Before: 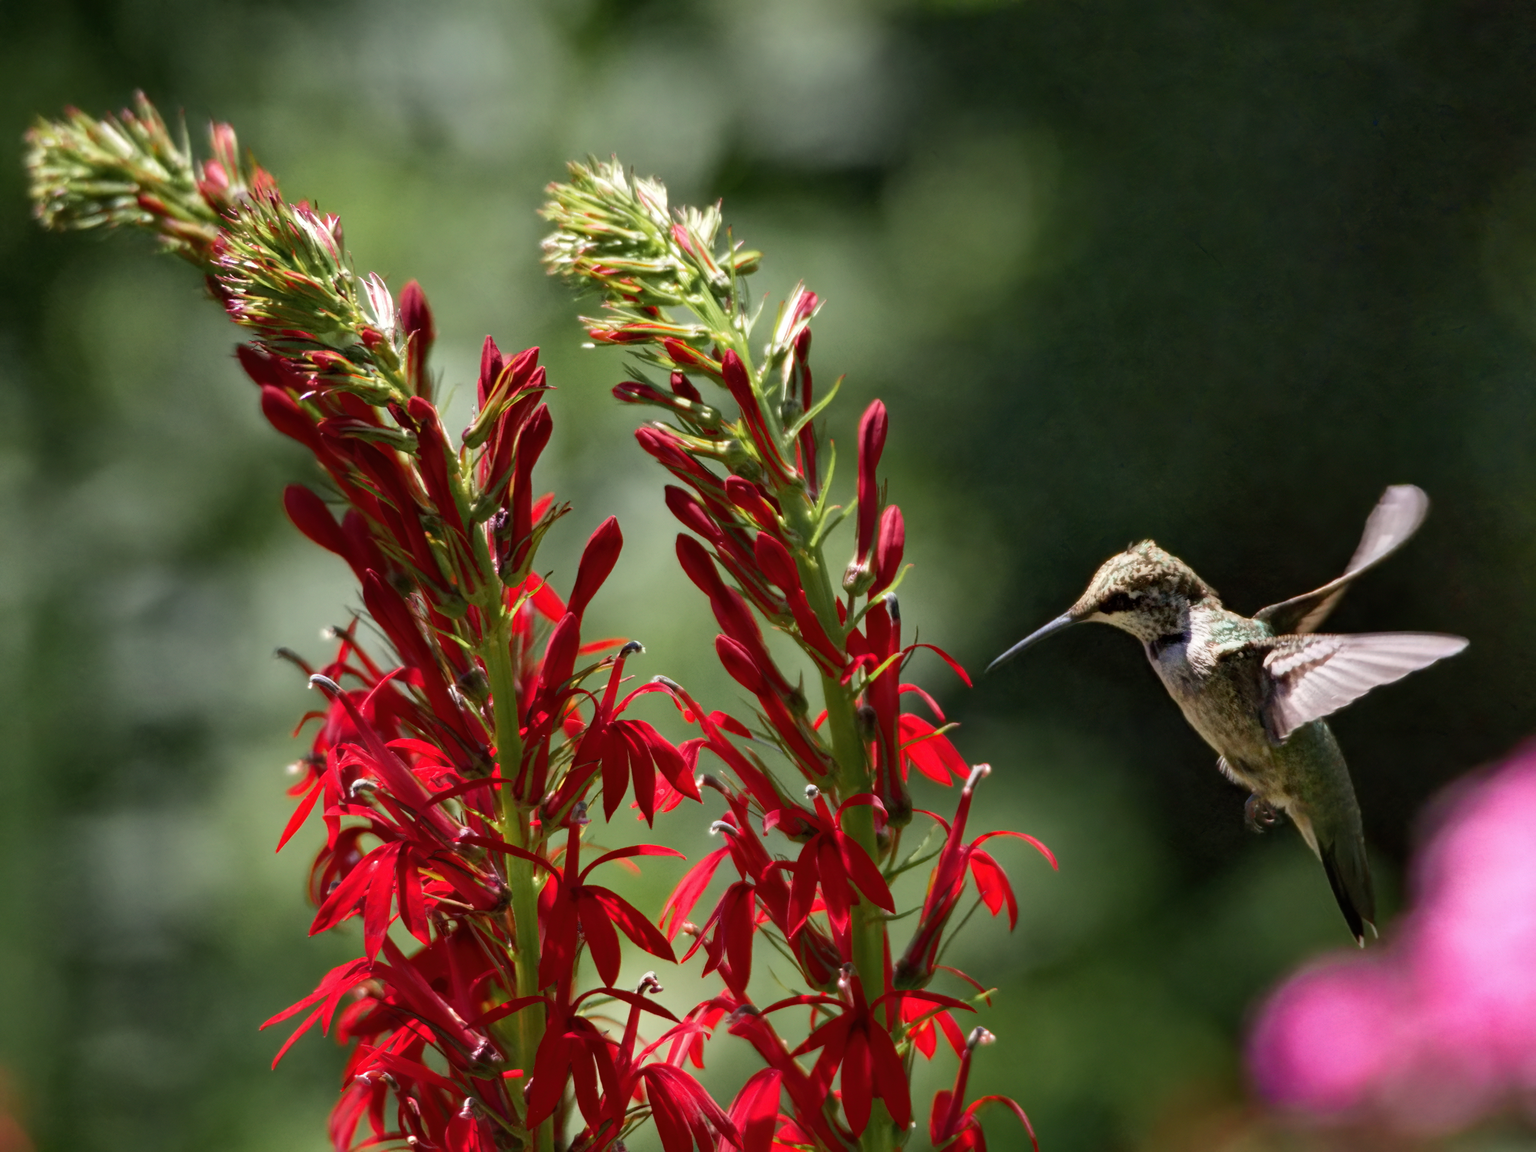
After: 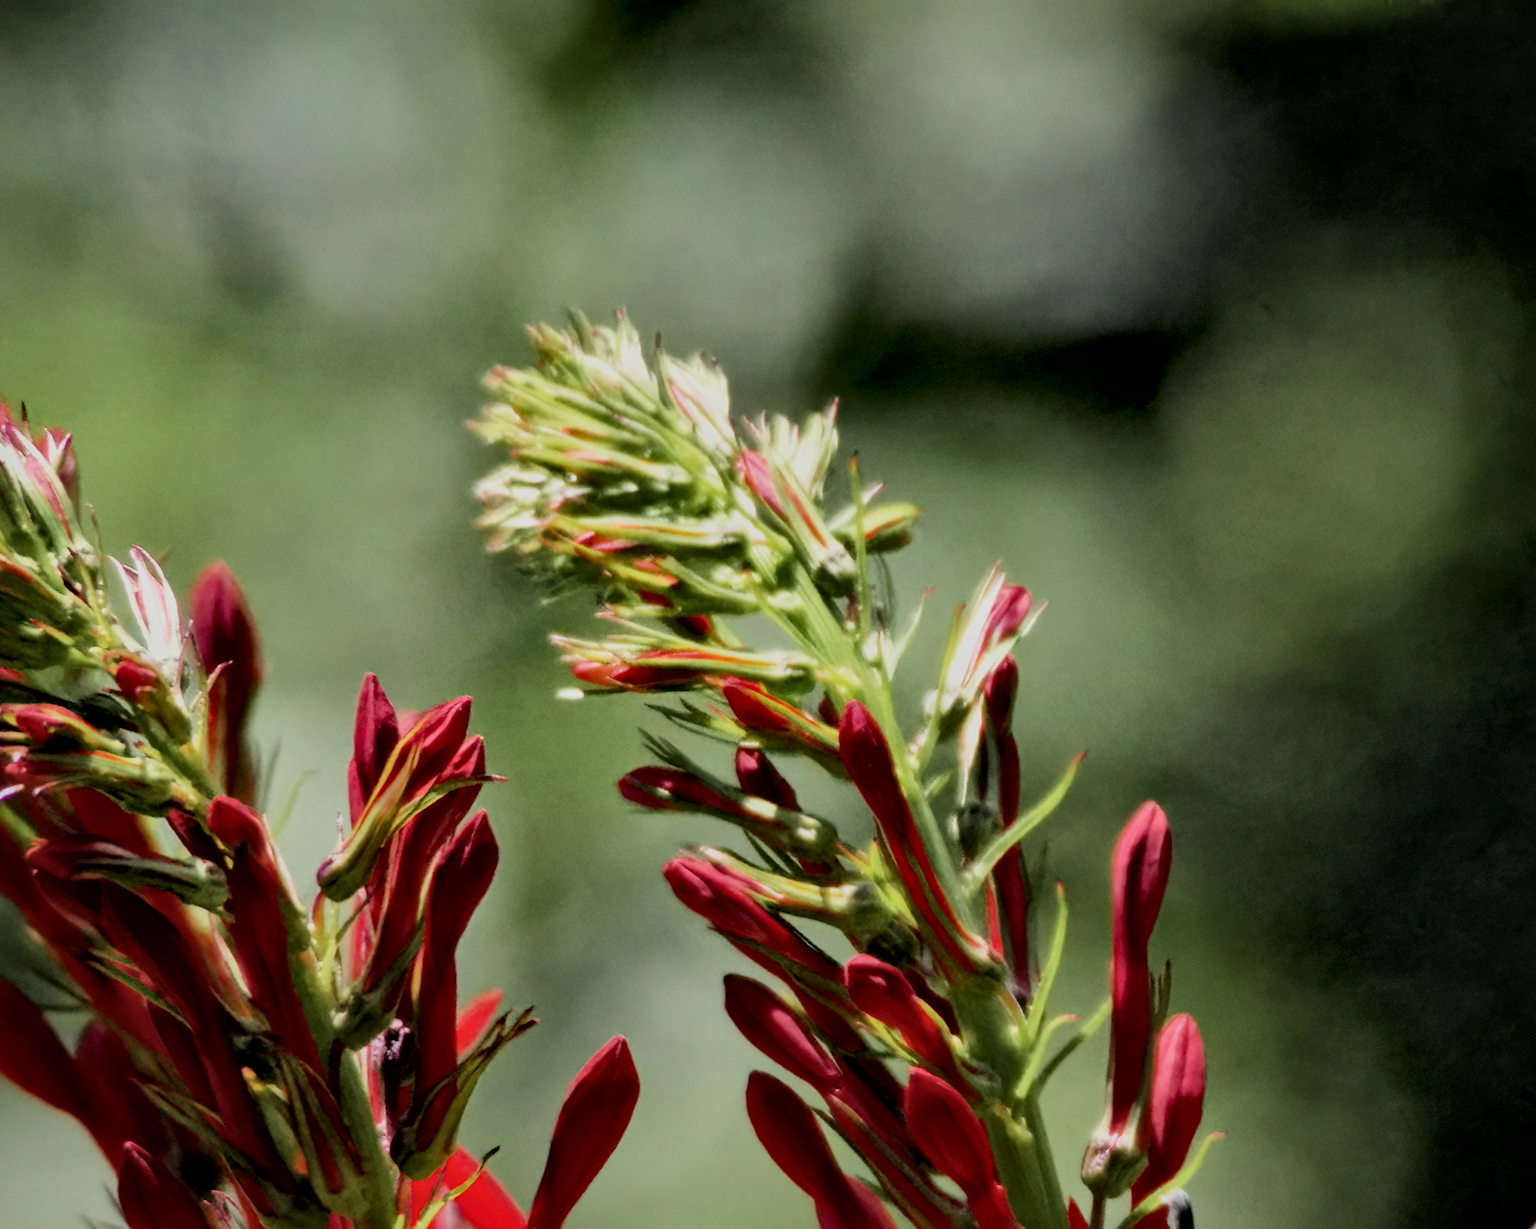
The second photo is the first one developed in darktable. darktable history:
filmic rgb: black relative exposure -6.2 EV, white relative exposure 6.95 EV, threshold 3.01 EV, hardness 2.27, color science v6 (2022), enable highlight reconstruction true
exposure: black level correction 0.001, compensate exposure bias true, compensate highlight preservation false
crop: left 19.831%, right 30.364%, bottom 46.833%
local contrast: mode bilateral grid, contrast 25, coarseness 60, detail 150%, midtone range 0.2
